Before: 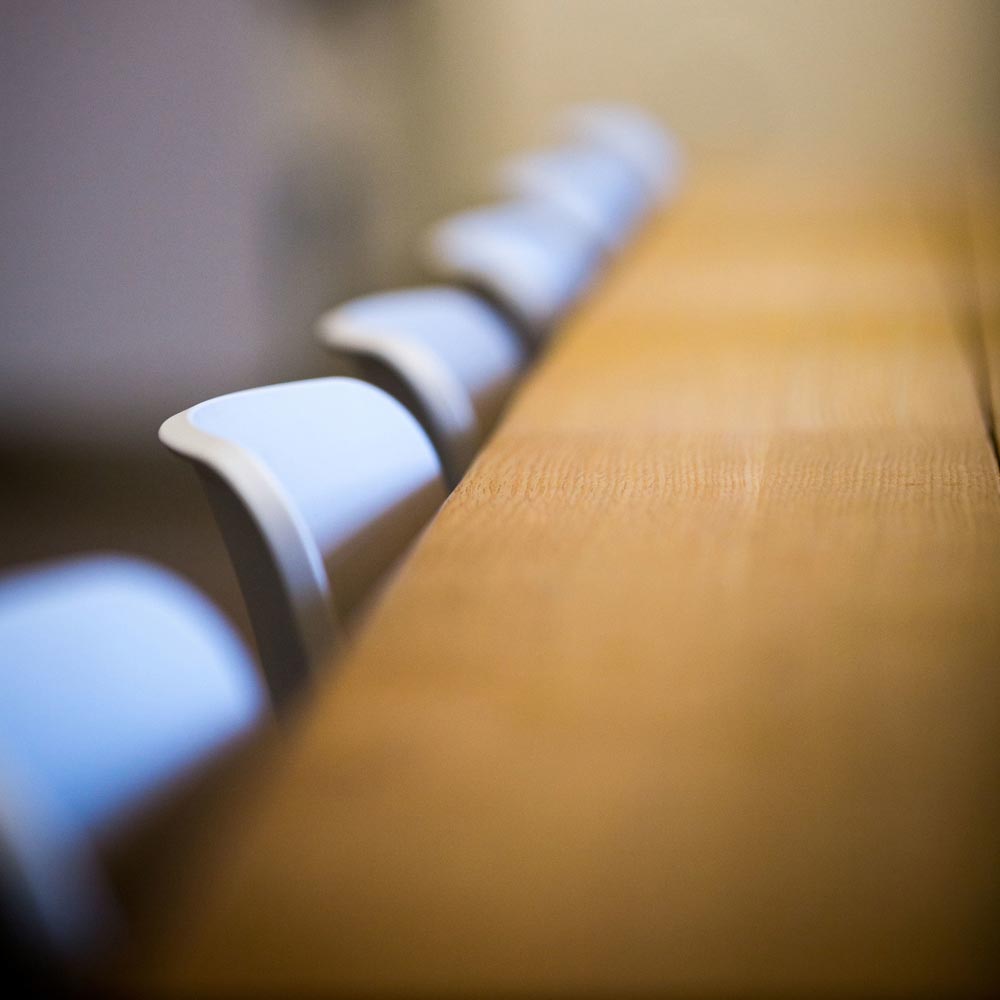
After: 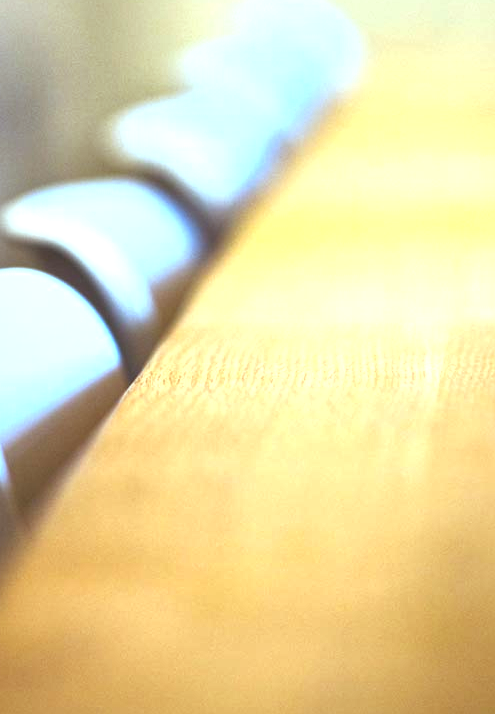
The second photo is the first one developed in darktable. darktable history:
color balance: lift [1.003, 0.993, 1.001, 1.007], gamma [1.018, 1.072, 0.959, 0.928], gain [0.974, 0.873, 1.031, 1.127]
crop: left 32.075%, top 10.976%, right 18.355%, bottom 17.596%
local contrast: mode bilateral grid, contrast 50, coarseness 50, detail 150%, midtone range 0.2
exposure: exposure 1.2 EV, compensate highlight preservation false
